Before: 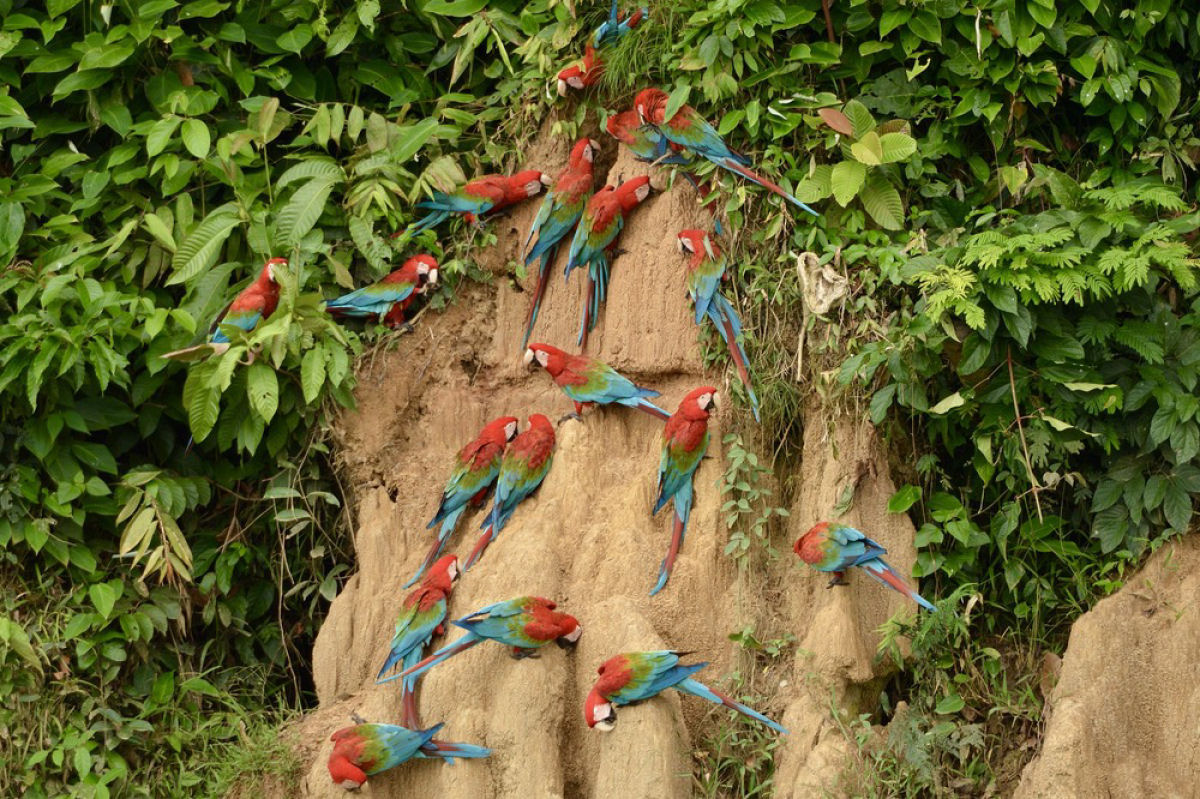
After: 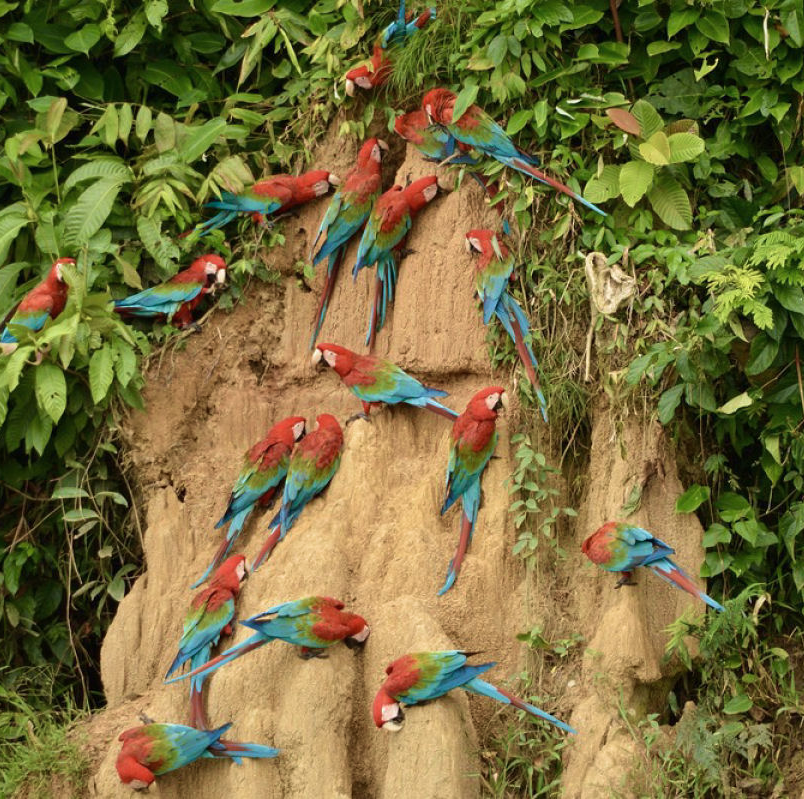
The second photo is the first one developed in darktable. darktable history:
velvia: on, module defaults
contrast brightness saturation: saturation -0.046
crop and rotate: left 17.698%, right 15.286%
